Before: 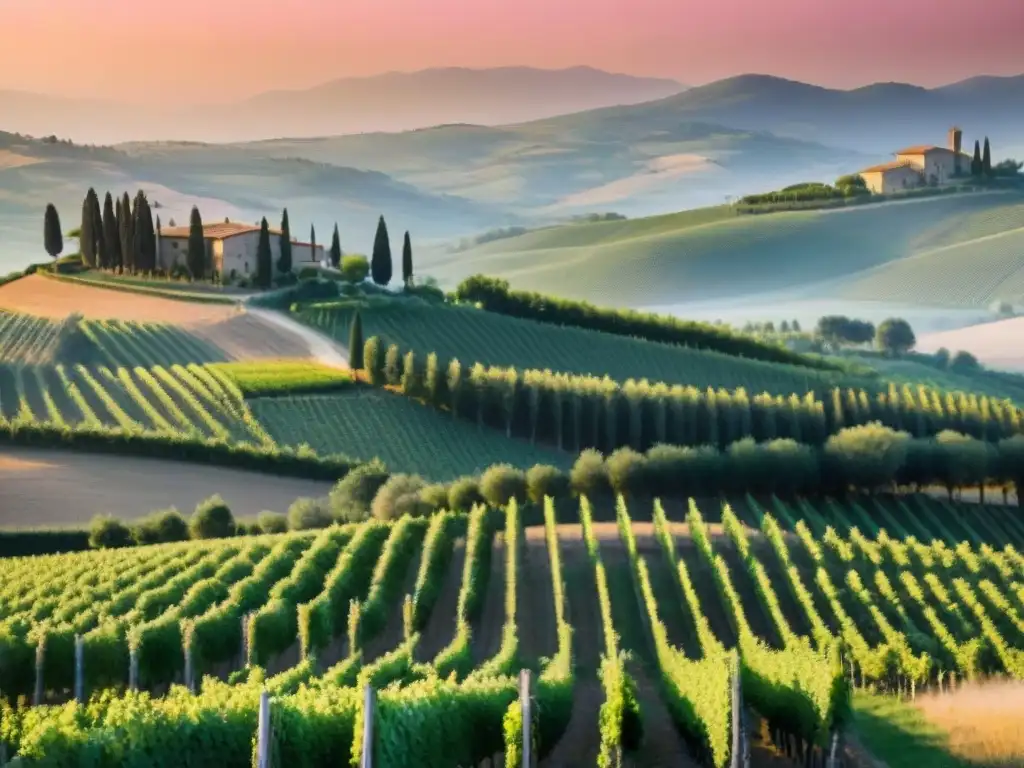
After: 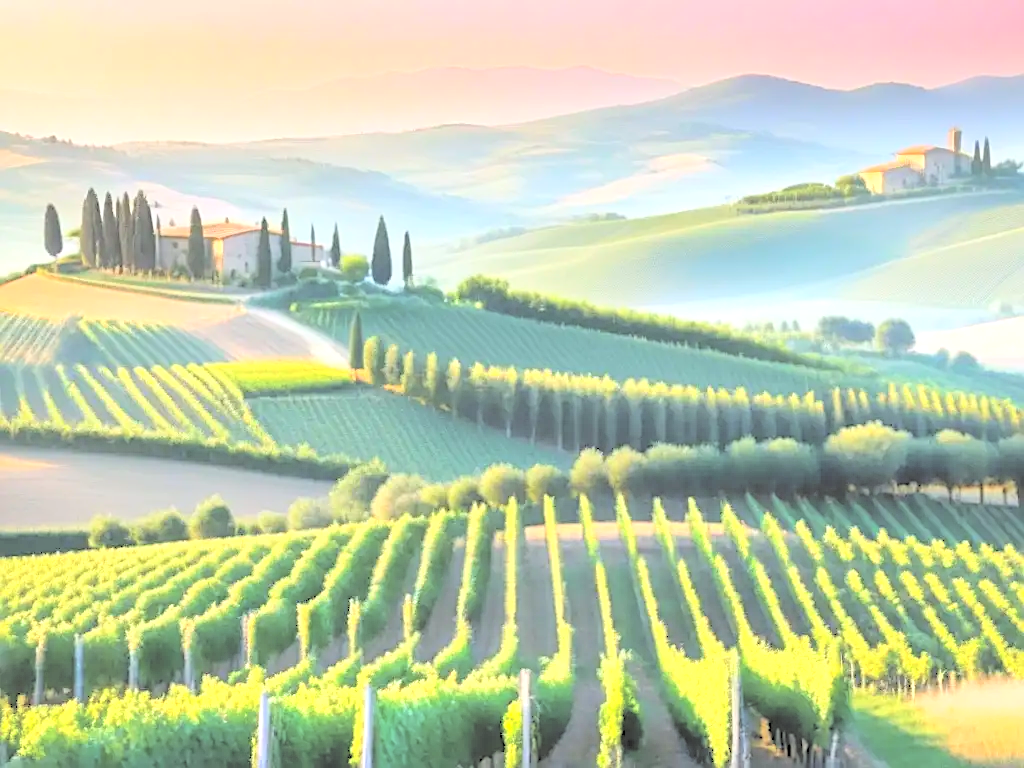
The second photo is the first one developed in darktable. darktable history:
sharpen: amount 0.492
contrast brightness saturation: brightness 0.985
shadows and highlights: shadows 25.74, highlights -24.03
exposure: exposure 0.441 EV, compensate exposure bias true, compensate highlight preservation false
tone equalizer: -8 EV -0.446 EV, -7 EV -0.41 EV, -6 EV -0.366 EV, -5 EV -0.228 EV, -3 EV 0.232 EV, -2 EV 0.331 EV, -1 EV 0.37 EV, +0 EV 0.391 EV
